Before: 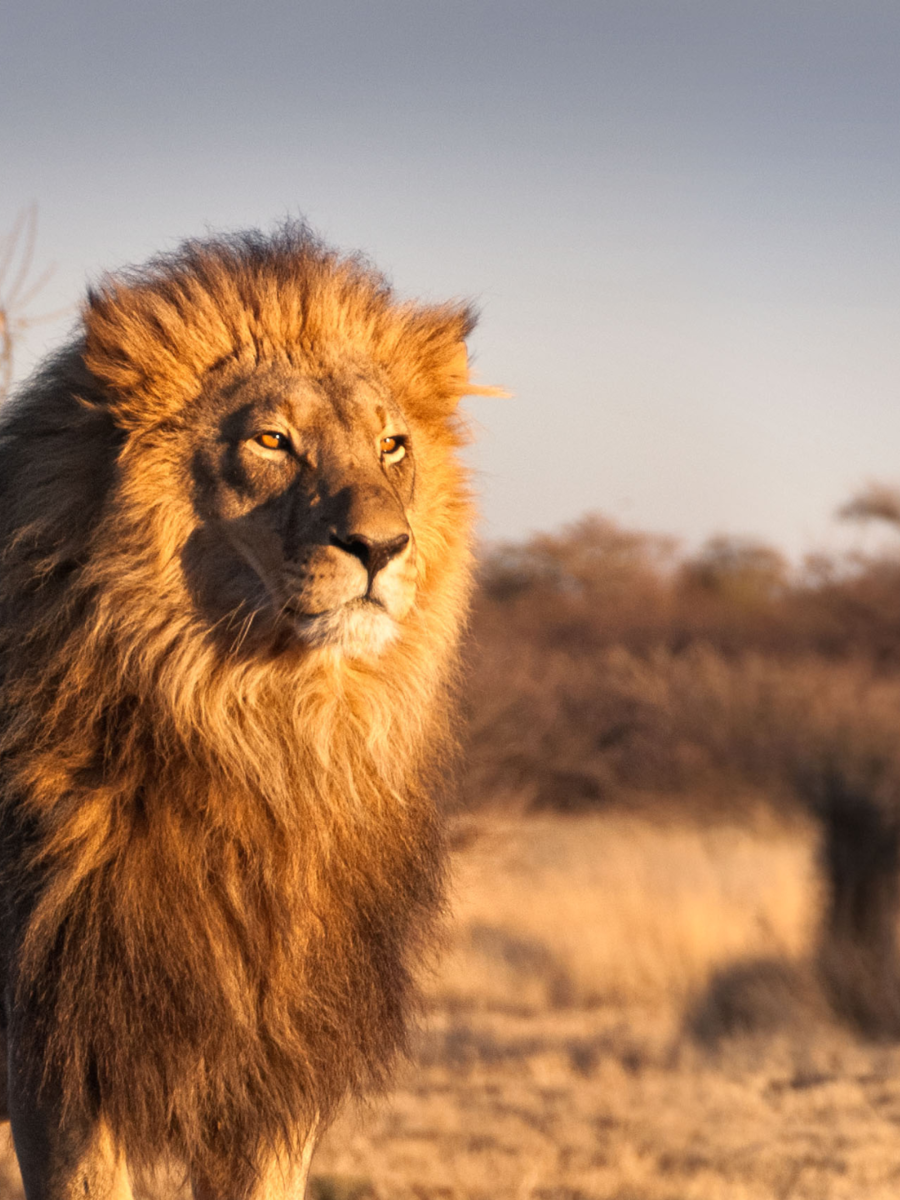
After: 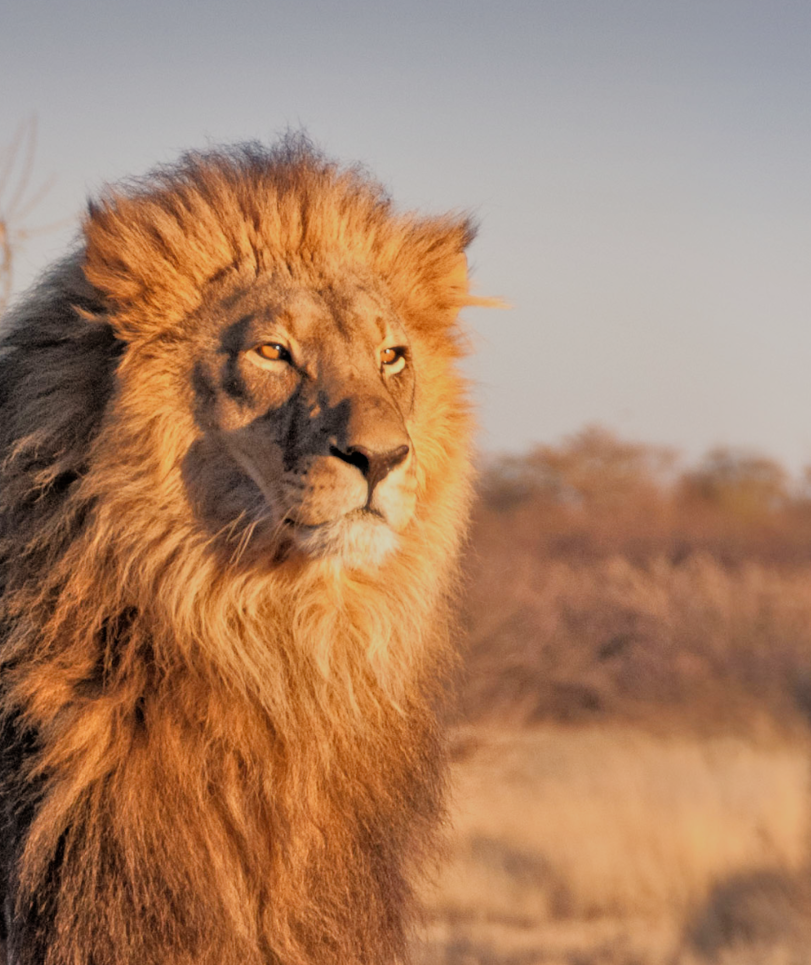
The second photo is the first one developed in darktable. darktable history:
filmic rgb: black relative exposure -7.65 EV, white relative exposure 4.56 EV, hardness 3.61
crop: top 7.47%, right 9.86%, bottom 12.07%
tone equalizer: -7 EV 0.165 EV, -6 EV 0.586 EV, -5 EV 1.15 EV, -4 EV 1.32 EV, -3 EV 1.16 EV, -2 EV 0.6 EV, -1 EV 0.149 EV
